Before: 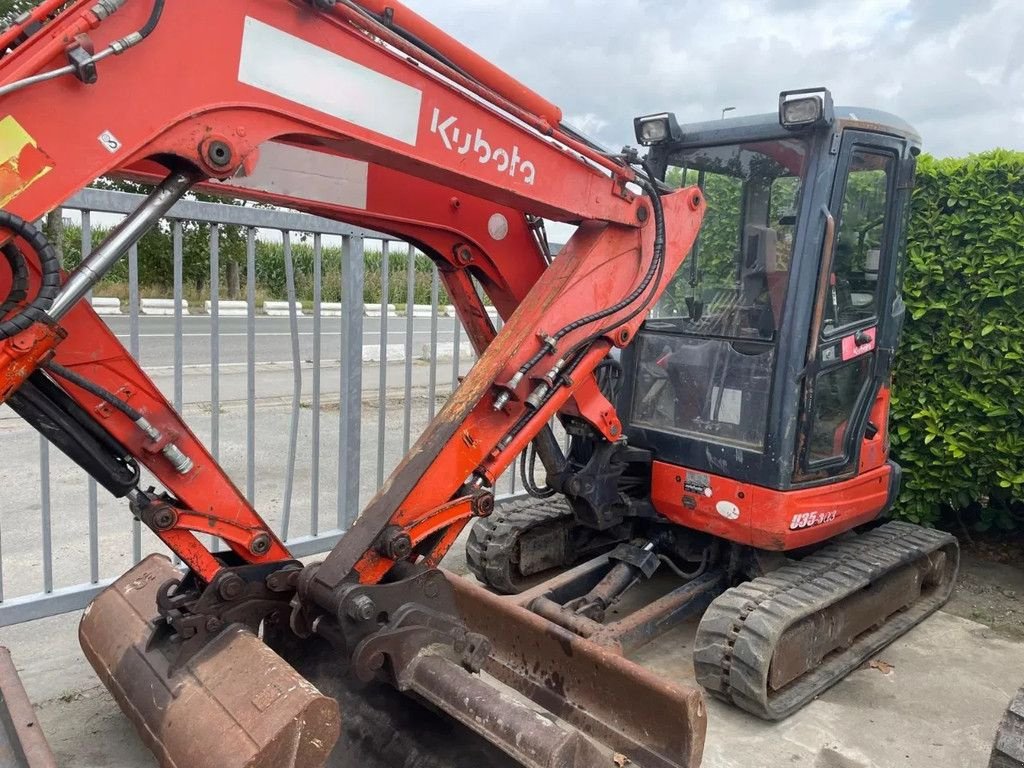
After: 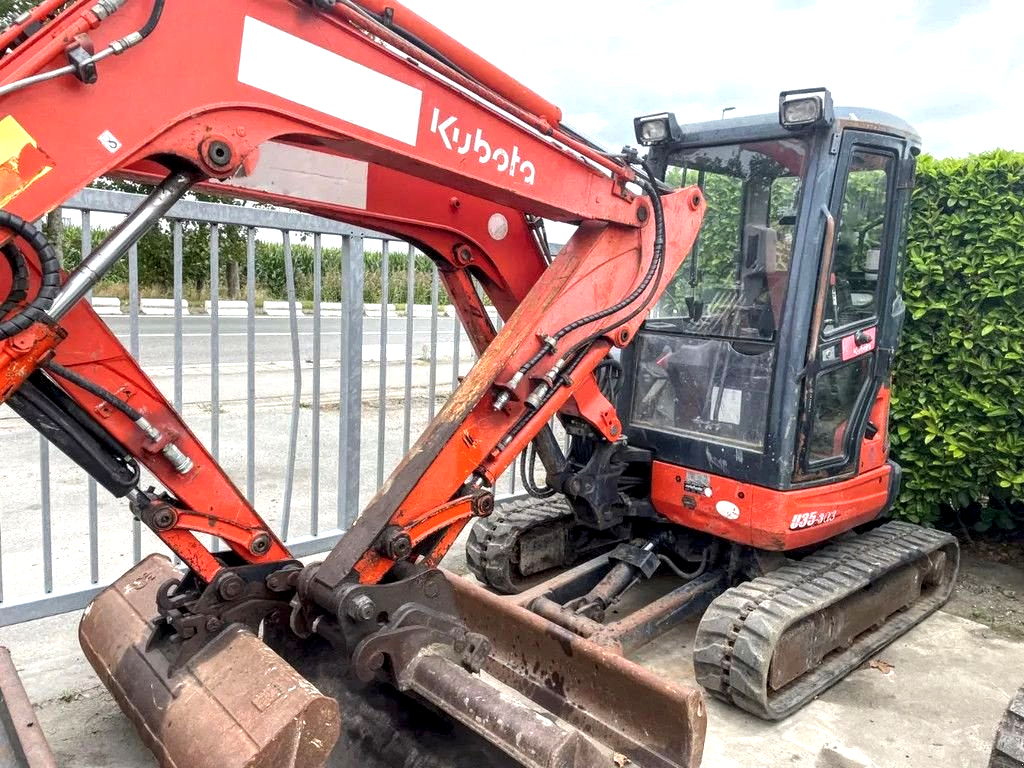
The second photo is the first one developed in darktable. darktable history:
local contrast: detail 142%
exposure: exposure 0.6 EV, compensate highlight preservation false
